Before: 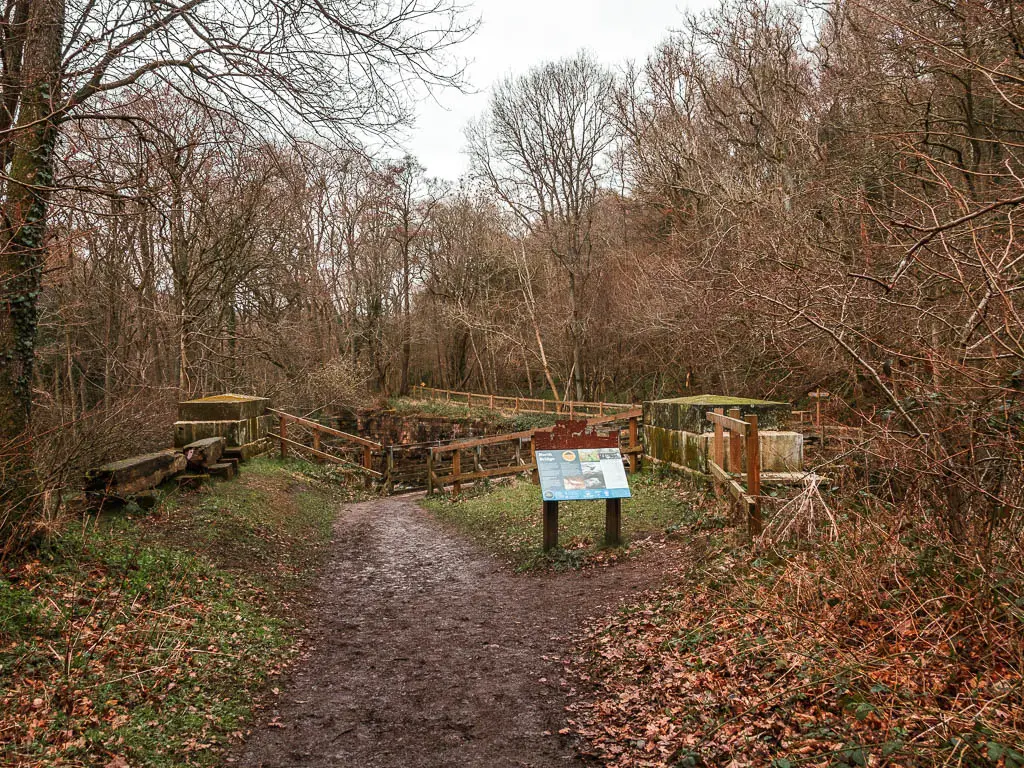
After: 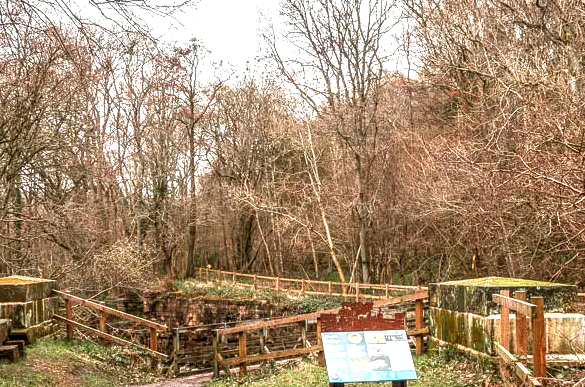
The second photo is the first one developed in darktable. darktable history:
exposure: black level correction 0.001, exposure 1 EV, compensate highlight preservation false
local contrast: detail 130%
crop: left 20.932%, top 15.471%, right 21.848%, bottom 34.081%
